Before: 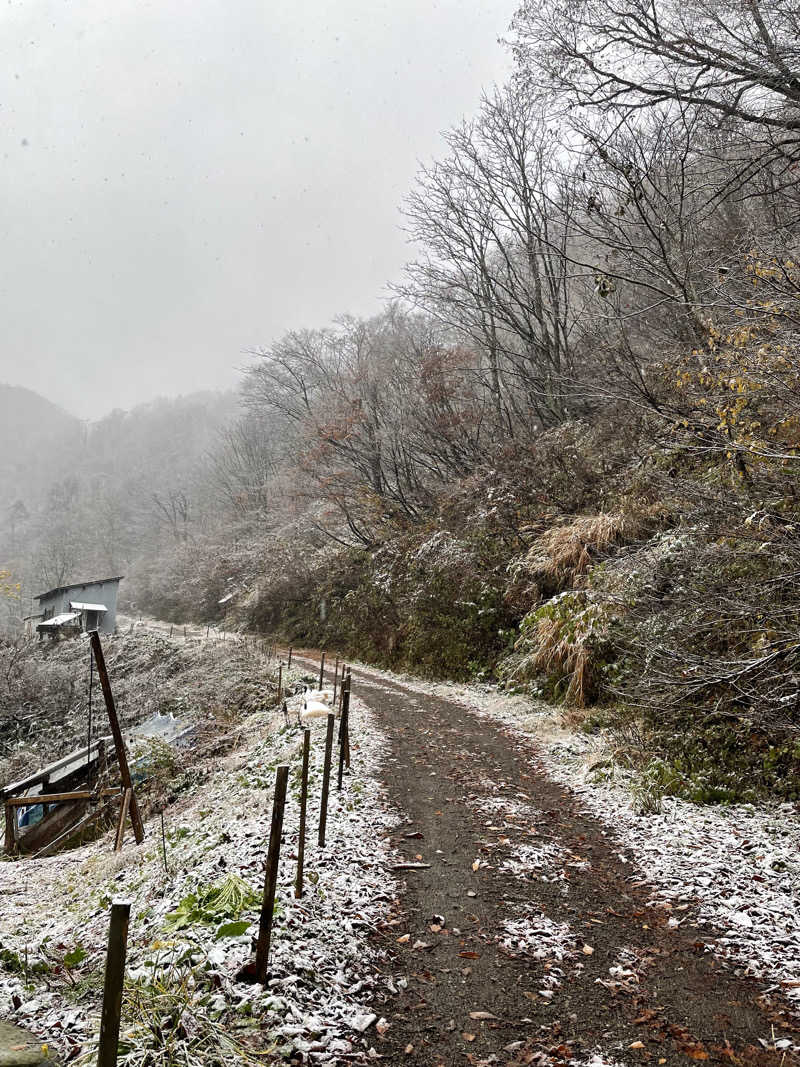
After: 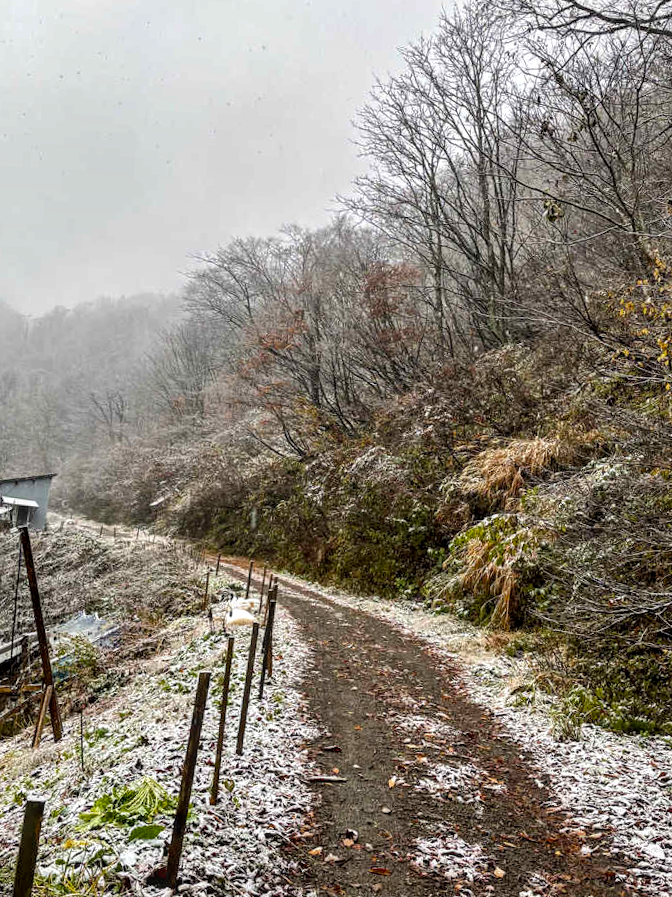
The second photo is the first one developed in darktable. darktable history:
velvia: strength 31.68%, mid-tones bias 0.203
crop and rotate: angle -3.23°, left 5.082%, top 5.158%, right 4.741%, bottom 4.537%
local contrast: highlights 33%, detail 135%
